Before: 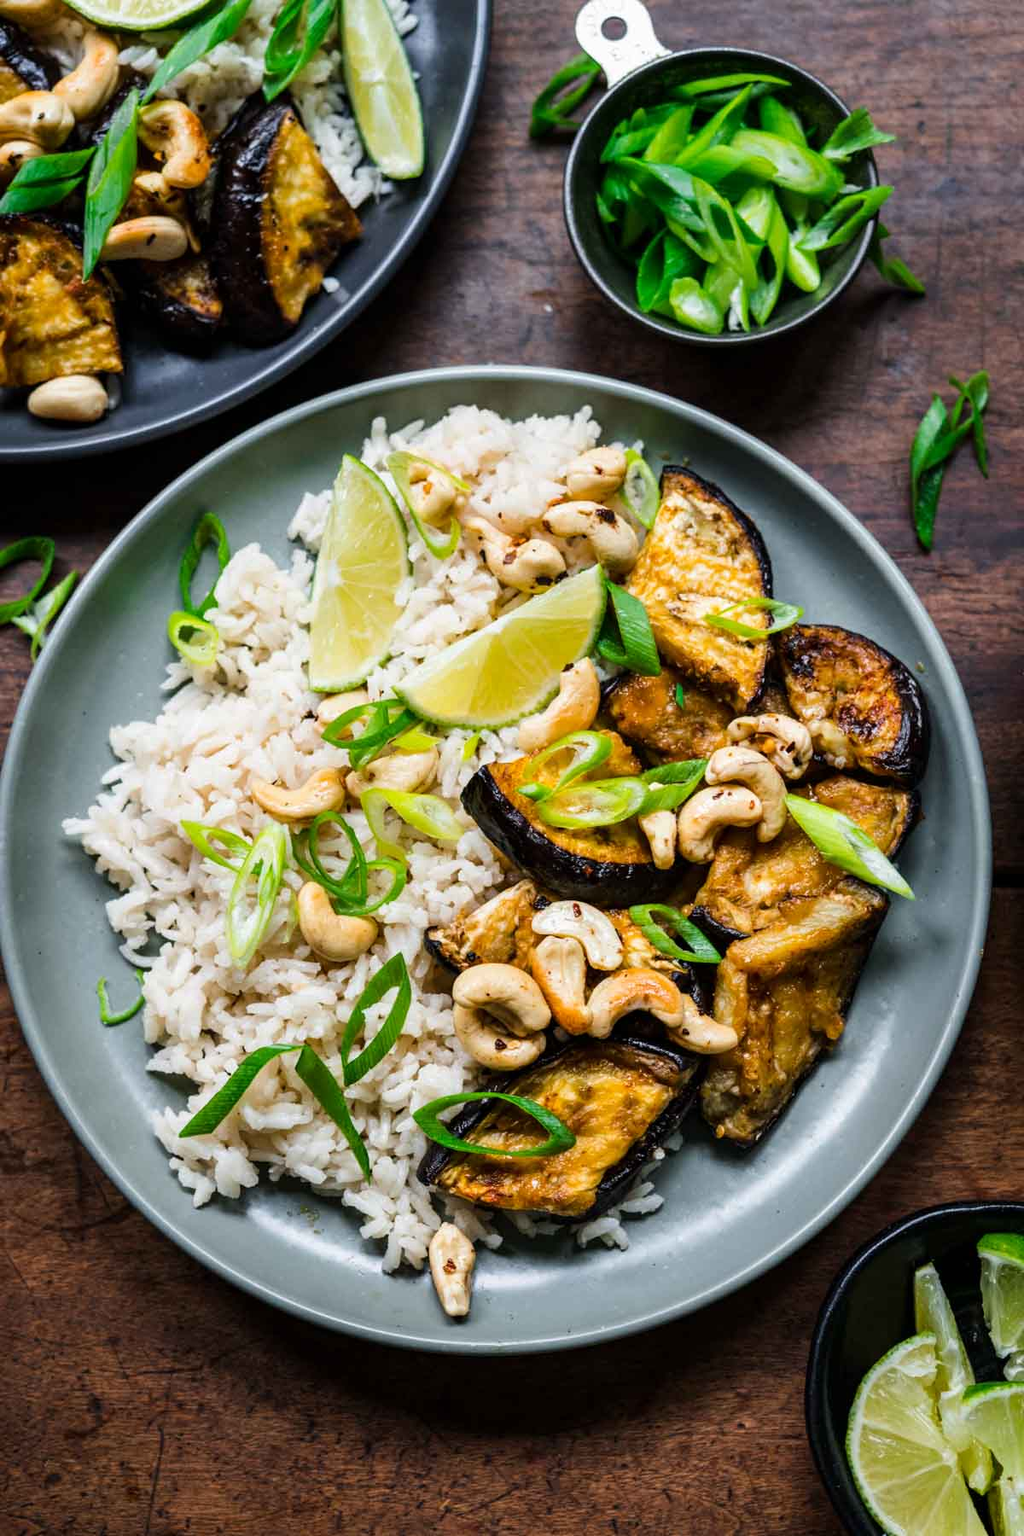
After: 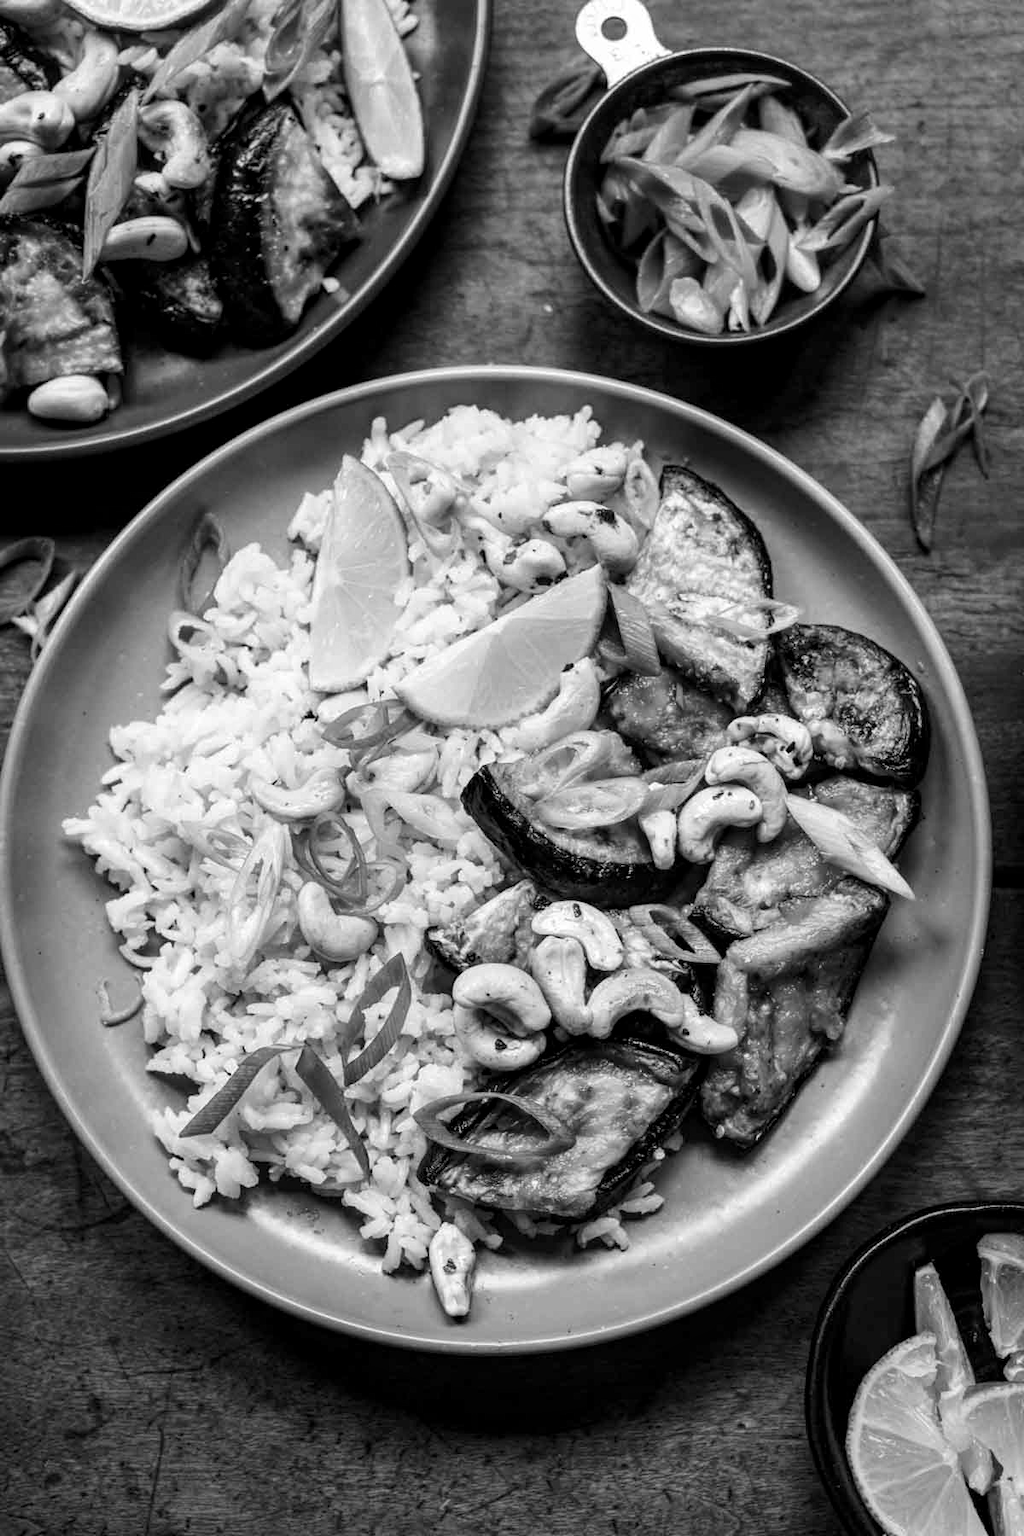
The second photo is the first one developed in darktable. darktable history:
local contrast: highlights 100%, shadows 100%, detail 120%, midtone range 0.2
monochrome: on, module defaults
